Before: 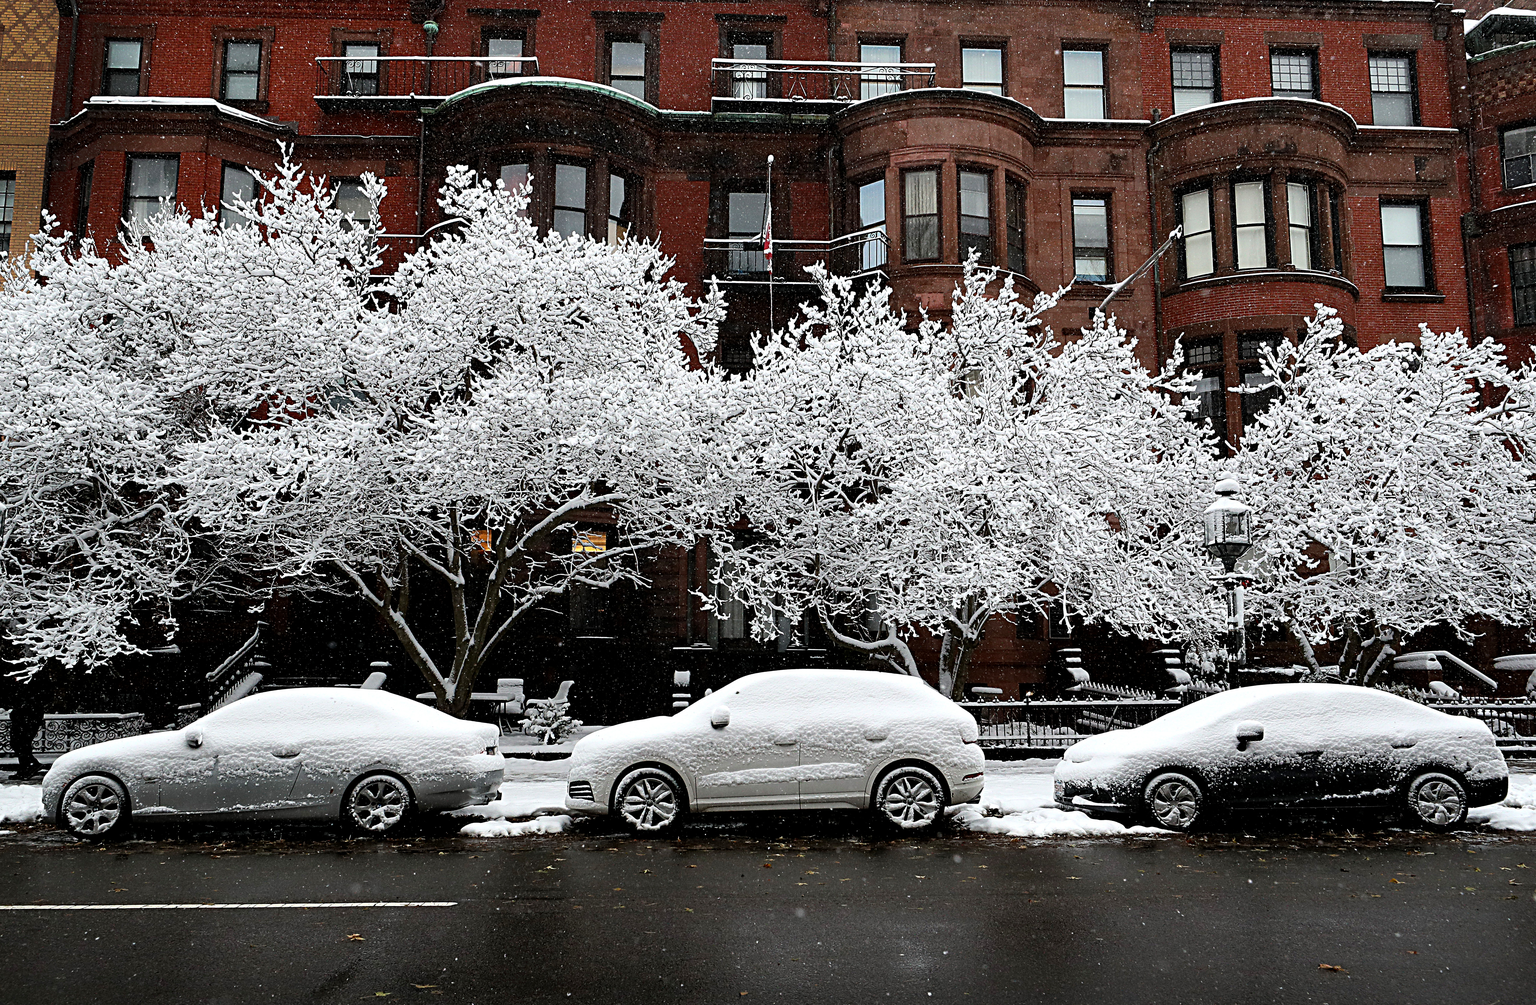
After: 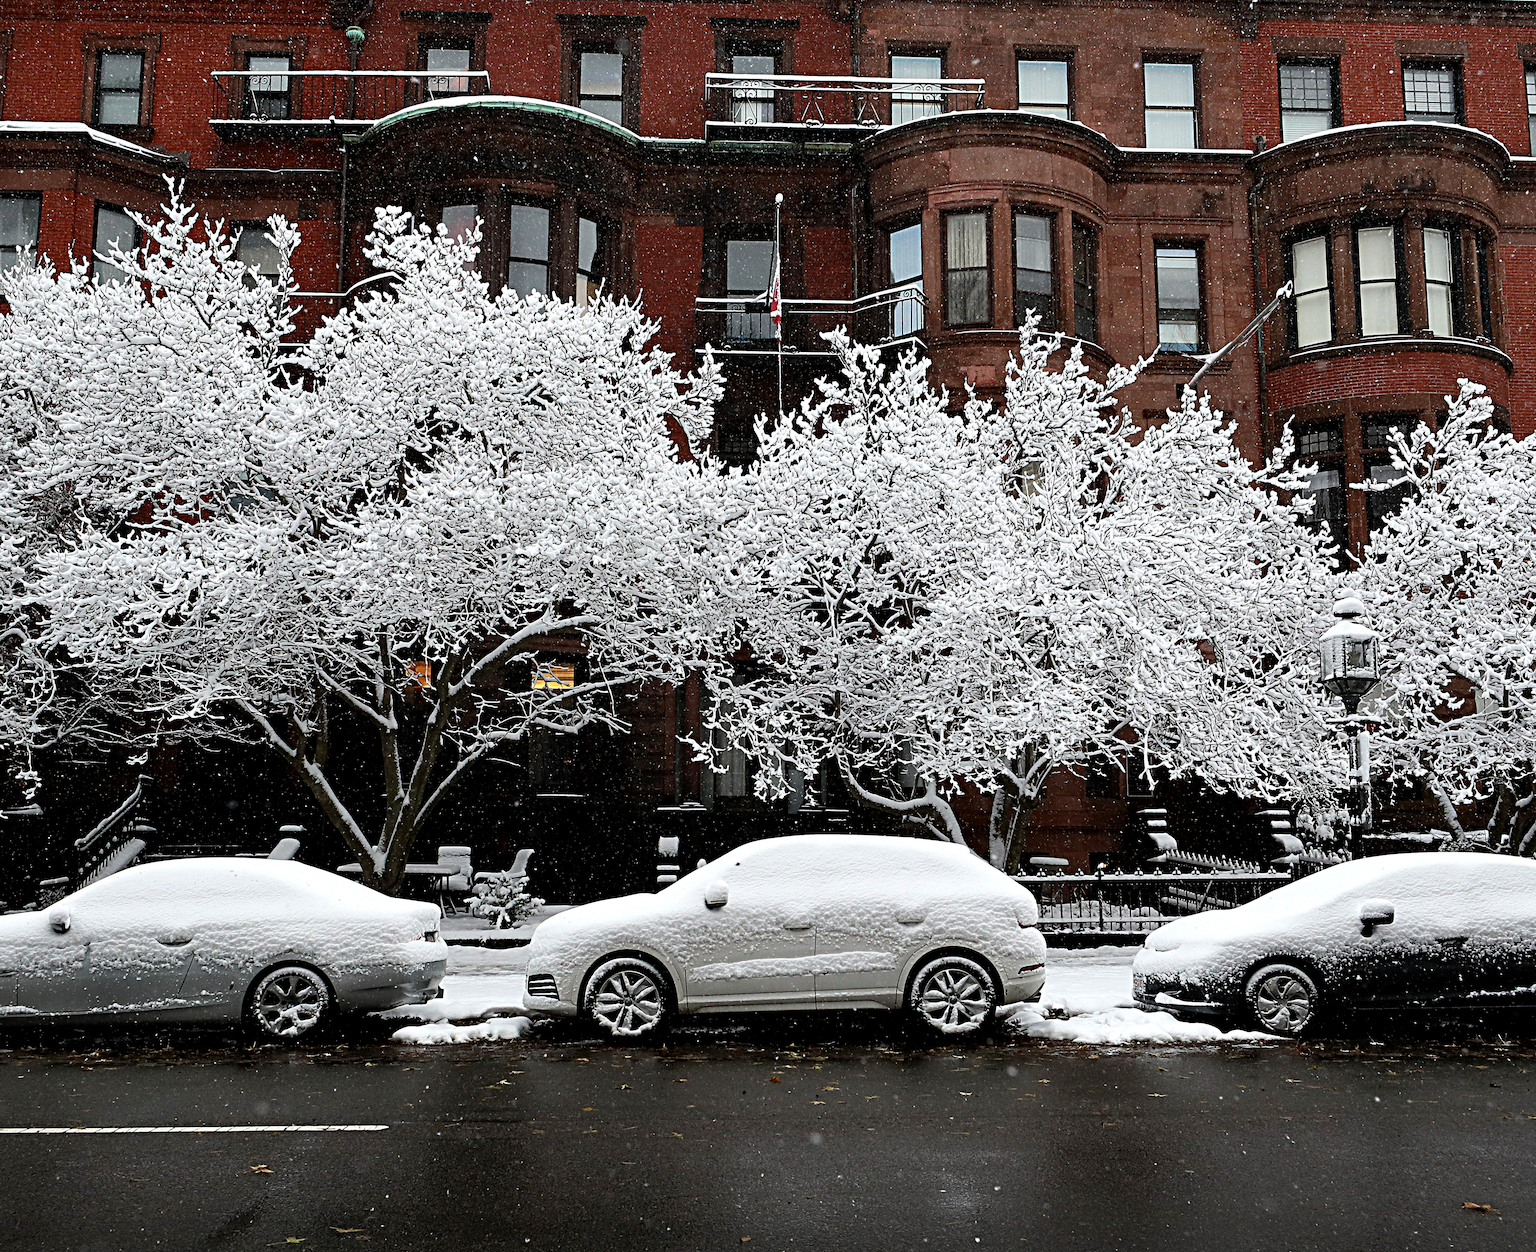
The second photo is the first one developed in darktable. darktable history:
crop and rotate: left 9.531%, right 10.283%
